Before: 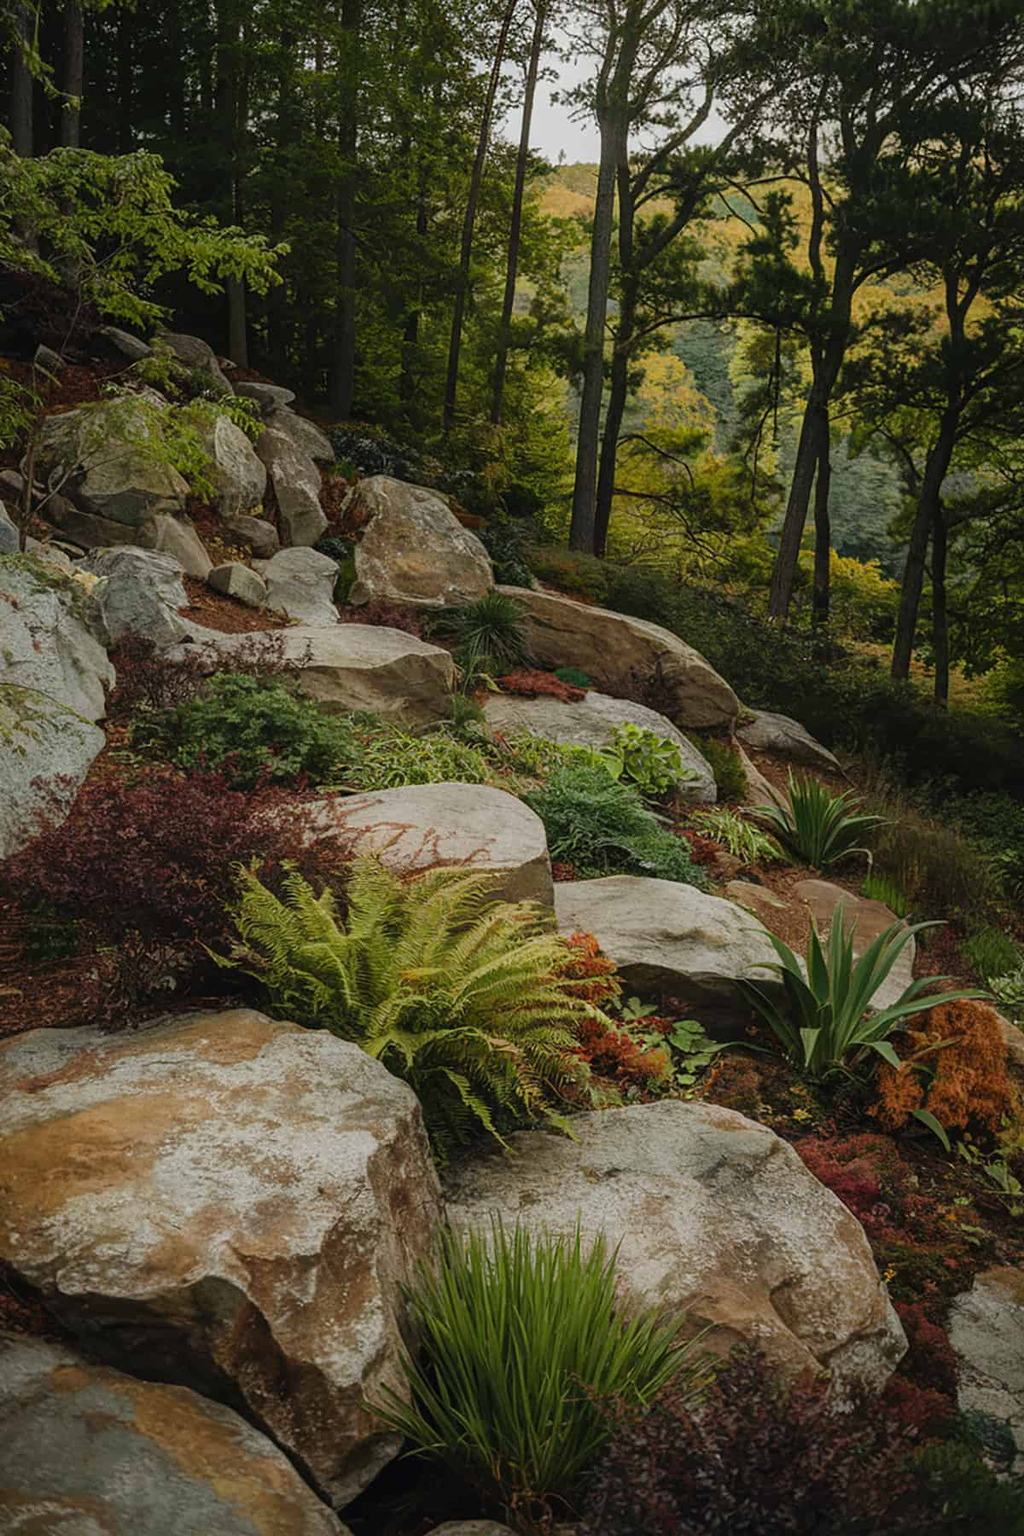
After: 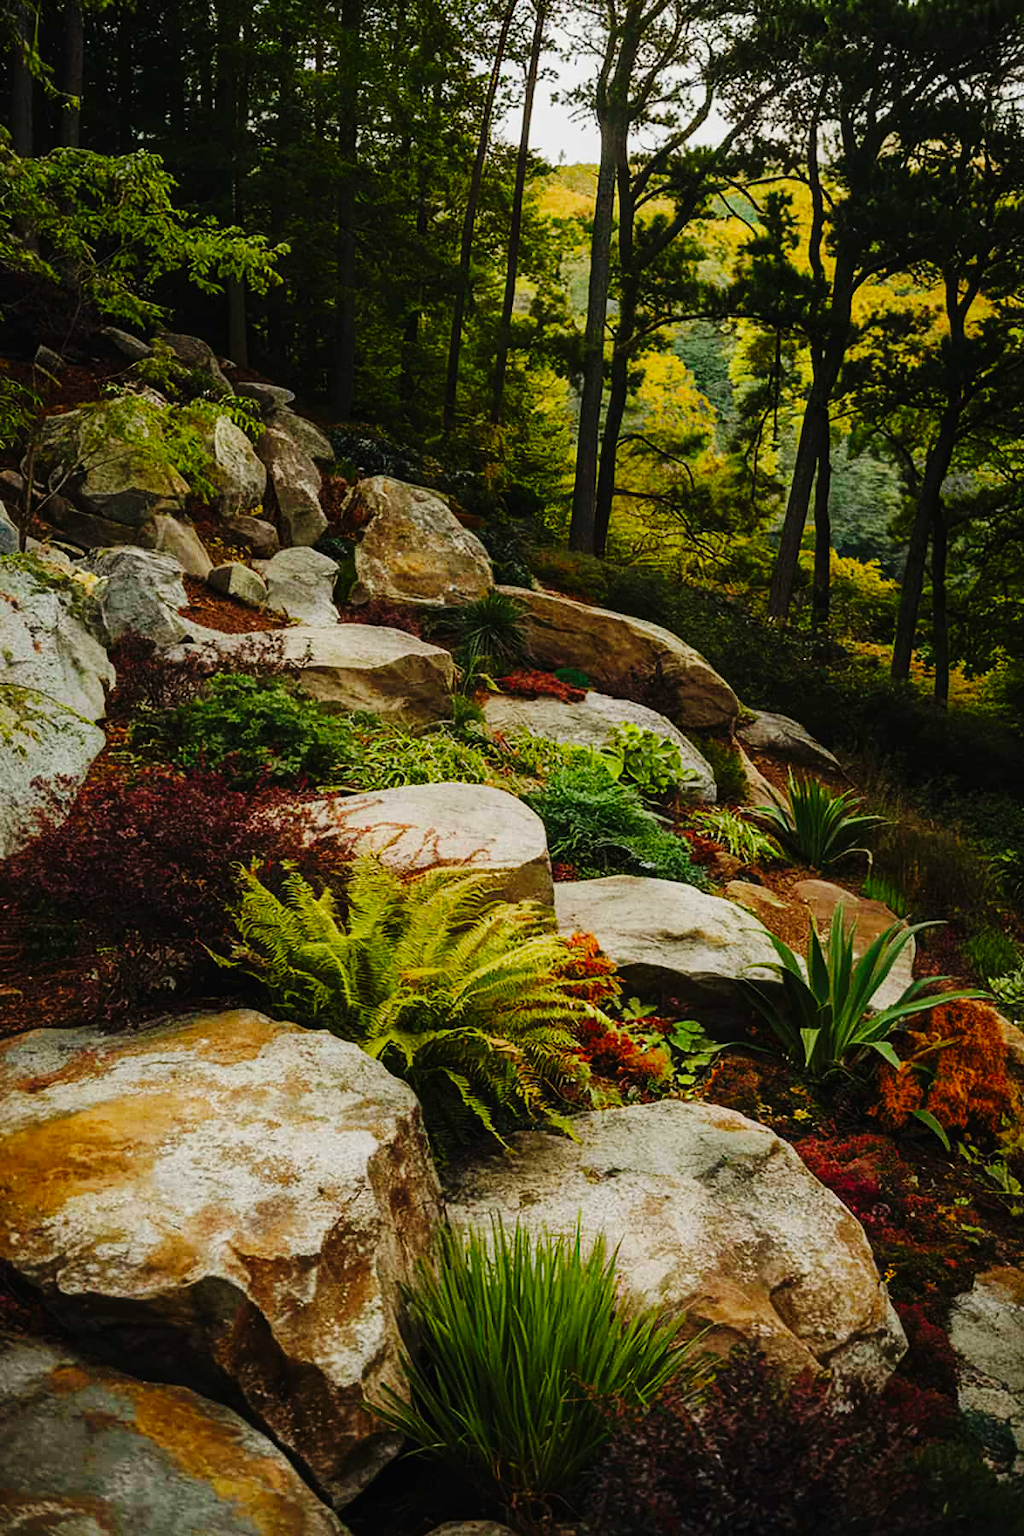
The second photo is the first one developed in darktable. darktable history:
color balance rgb: shadows lift › luminance -20.077%, perceptual saturation grading › global saturation 14.622%, global vibrance 20%
base curve: curves: ch0 [(0, 0) (0.036, 0.025) (0.121, 0.166) (0.206, 0.329) (0.605, 0.79) (1, 1)], preserve colors none
